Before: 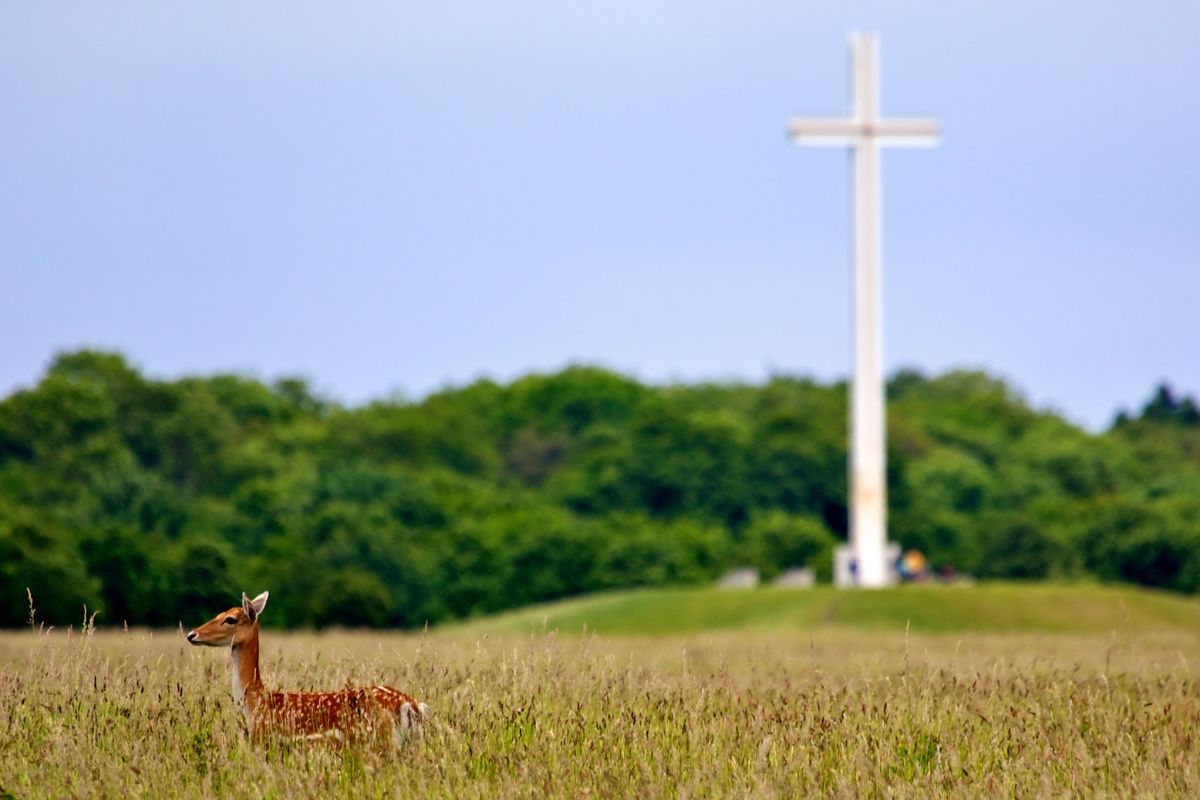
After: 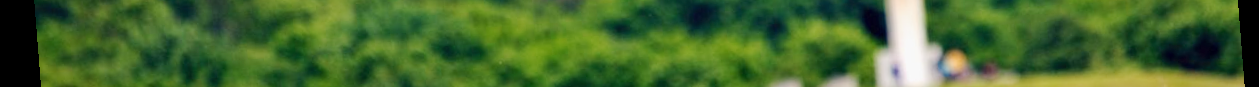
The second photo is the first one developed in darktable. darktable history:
base curve: curves: ch0 [(0, 0) (0.158, 0.273) (0.879, 0.895) (1, 1)], preserve colors none
color zones: curves: ch0 [(0, 0.5) (0.143, 0.5) (0.286, 0.5) (0.429, 0.5) (0.62, 0.489) (0.714, 0.445) (0.844, 0.496) (1, 0.5)]; ch1 [(0, 0.5) (0.143, 0.5) (0.286, 0.5) (0.429, 0.5) (0.571, 0.5) (0.714, 0.523) (0.857, 0.5) (1, 0.5)]
exposure: exposure -0.116 EV, compensate exposure bias true, compensate highlight preservation false
crop and rotate: top 59.084%, bottom 30.916%
contrast brightness saturation: contrast 0.05, brightness 0.06, saturation 0.01
rotate and perspective: rotation -4.2°, shear 0.006, automatic cropping off
